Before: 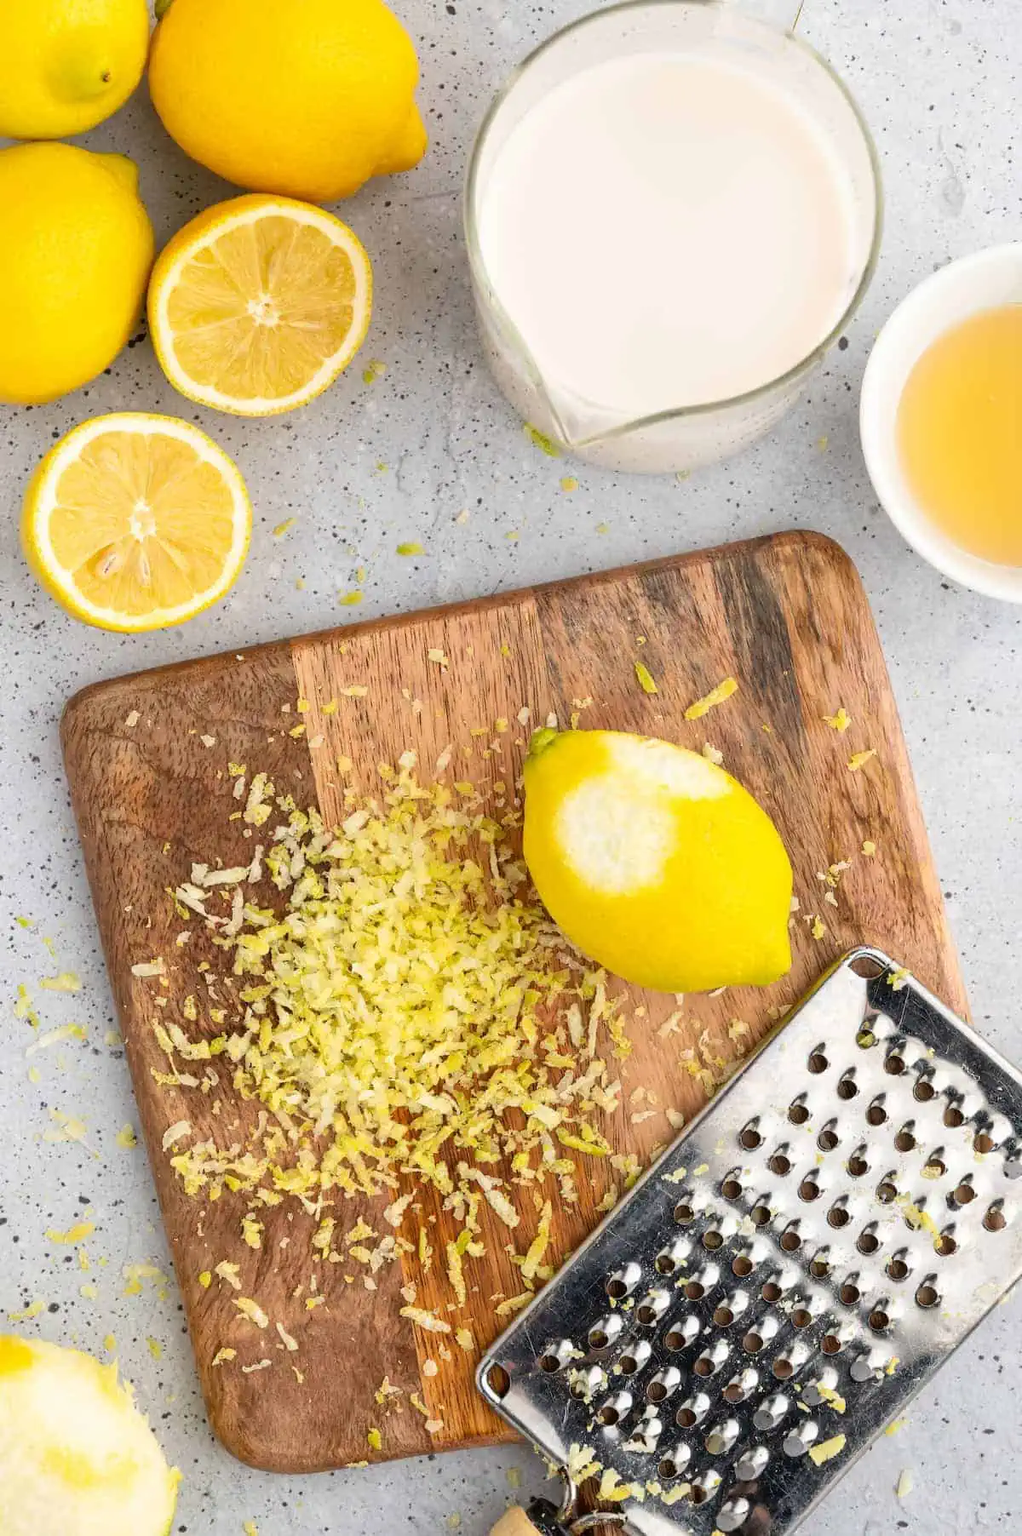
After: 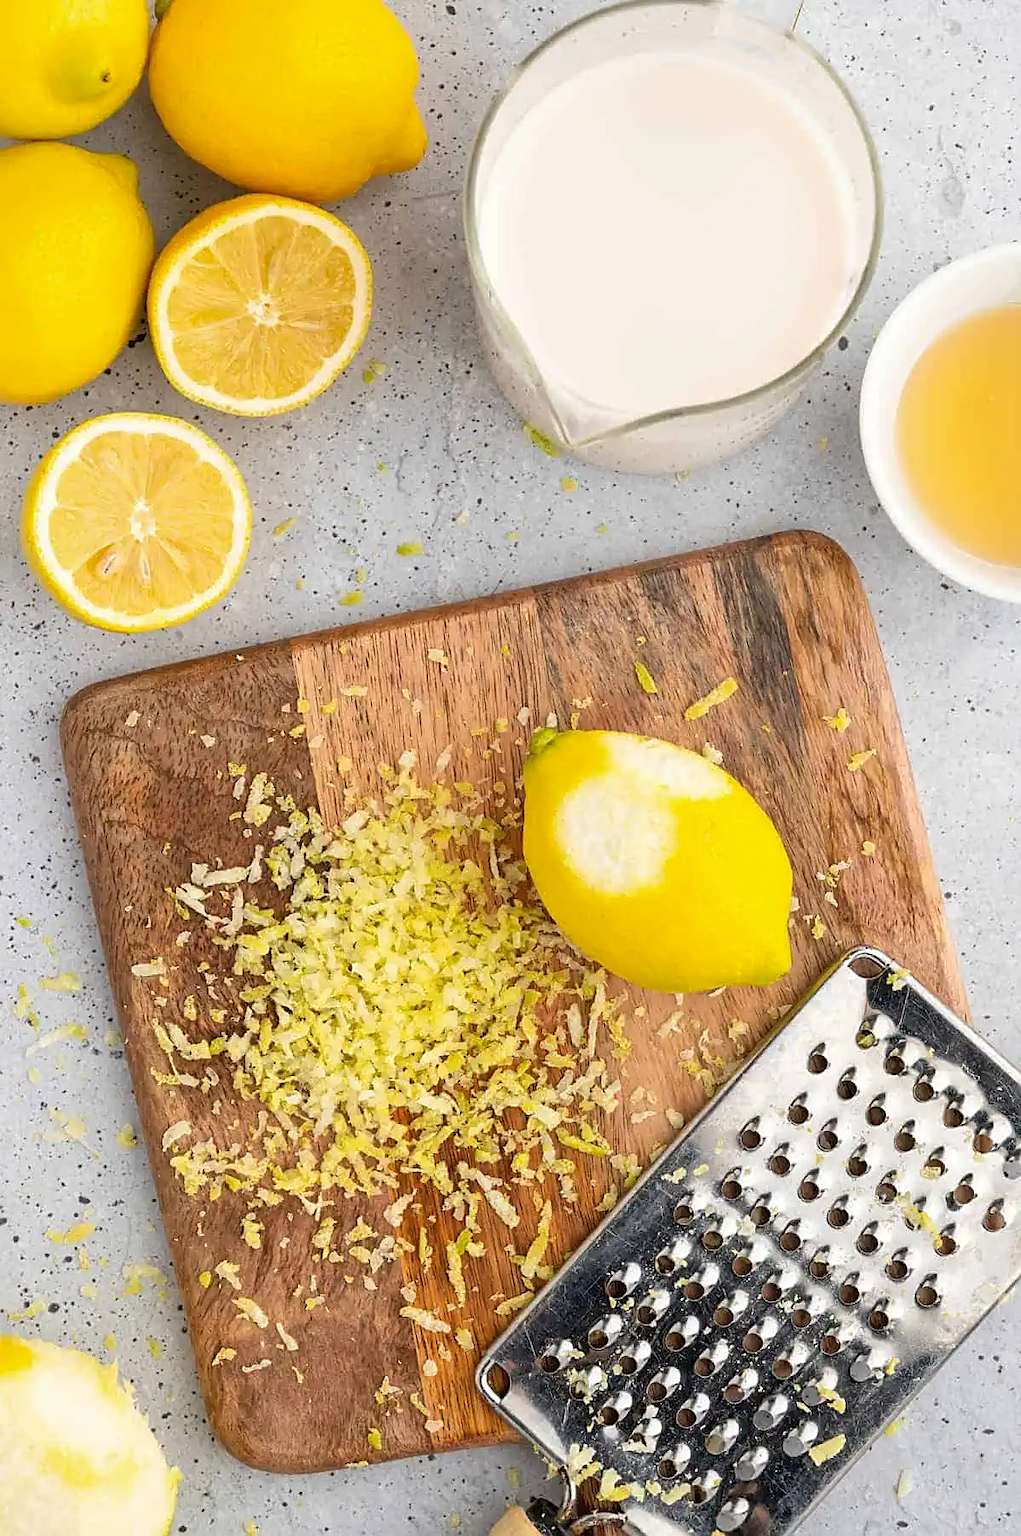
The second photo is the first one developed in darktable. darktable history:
sharpen: radius 1.967
shadows and highlights: shadows 25, highlights -25
